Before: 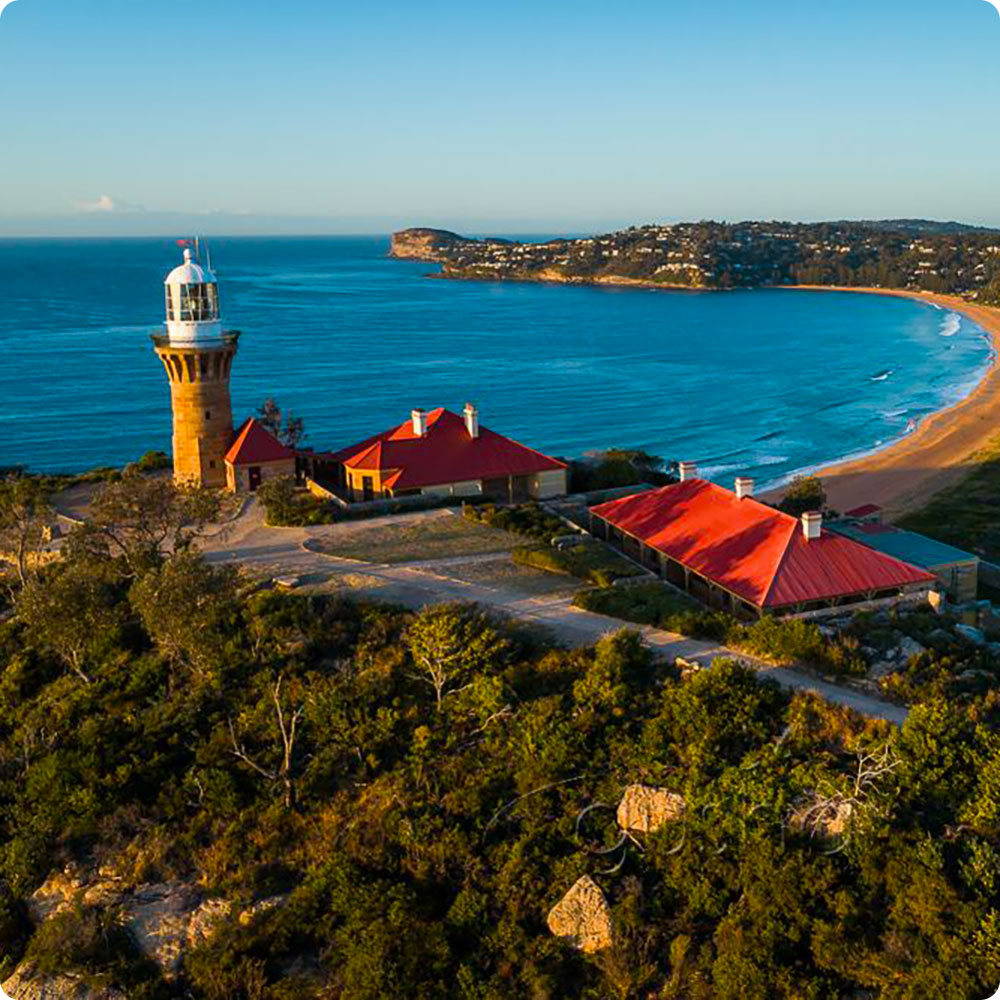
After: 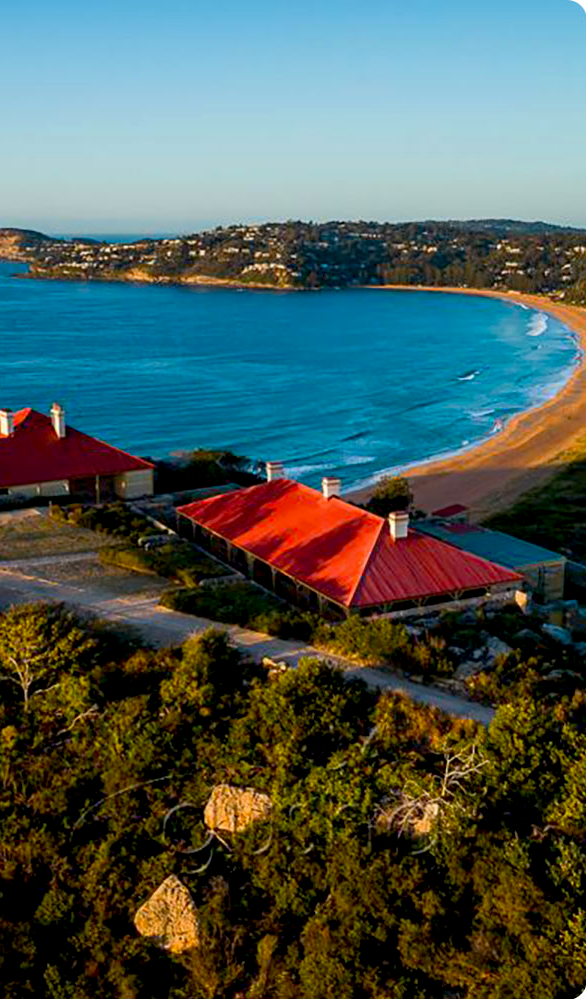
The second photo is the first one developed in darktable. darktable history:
crop: left 41.304%
exposure: black level correction 0.009, compensate exposure bias true, compensate highlight preservation false
